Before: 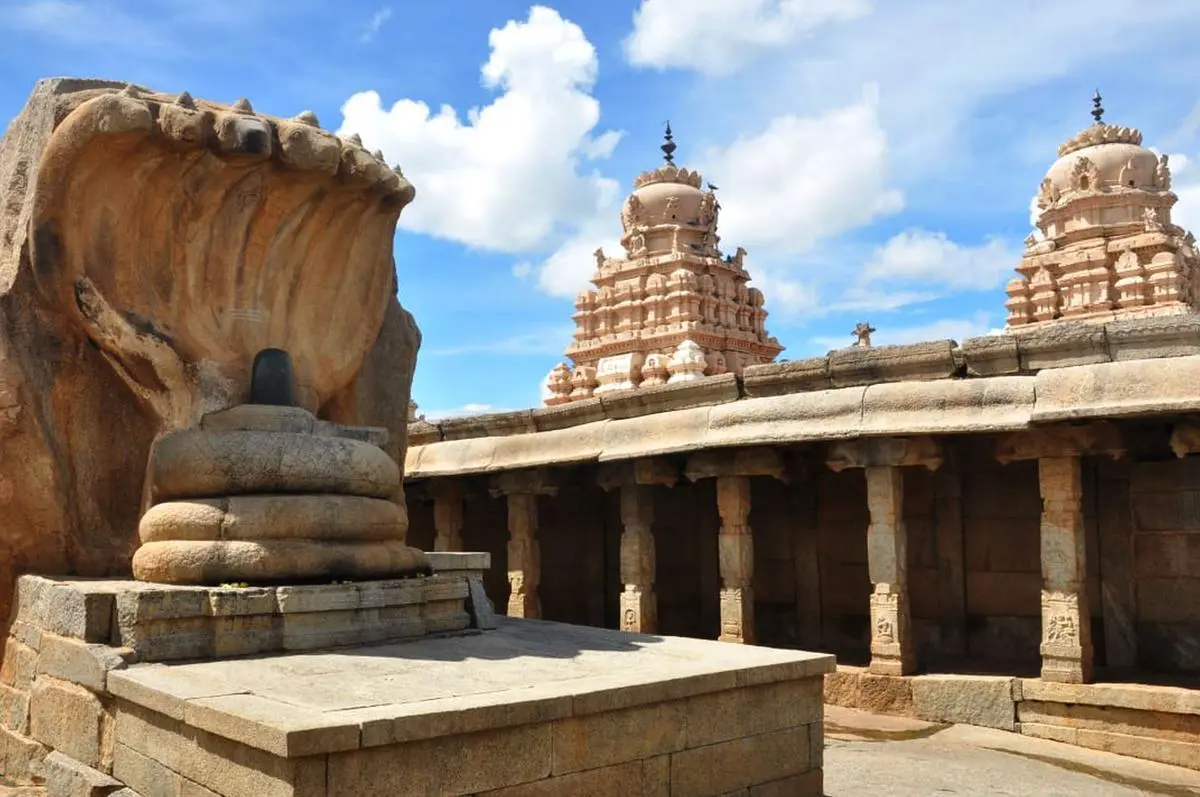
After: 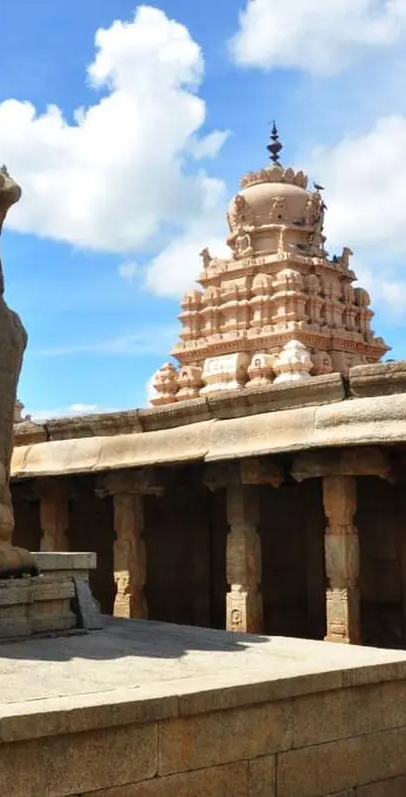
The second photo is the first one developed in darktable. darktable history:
crop: left 32.89%, right 33.259%
